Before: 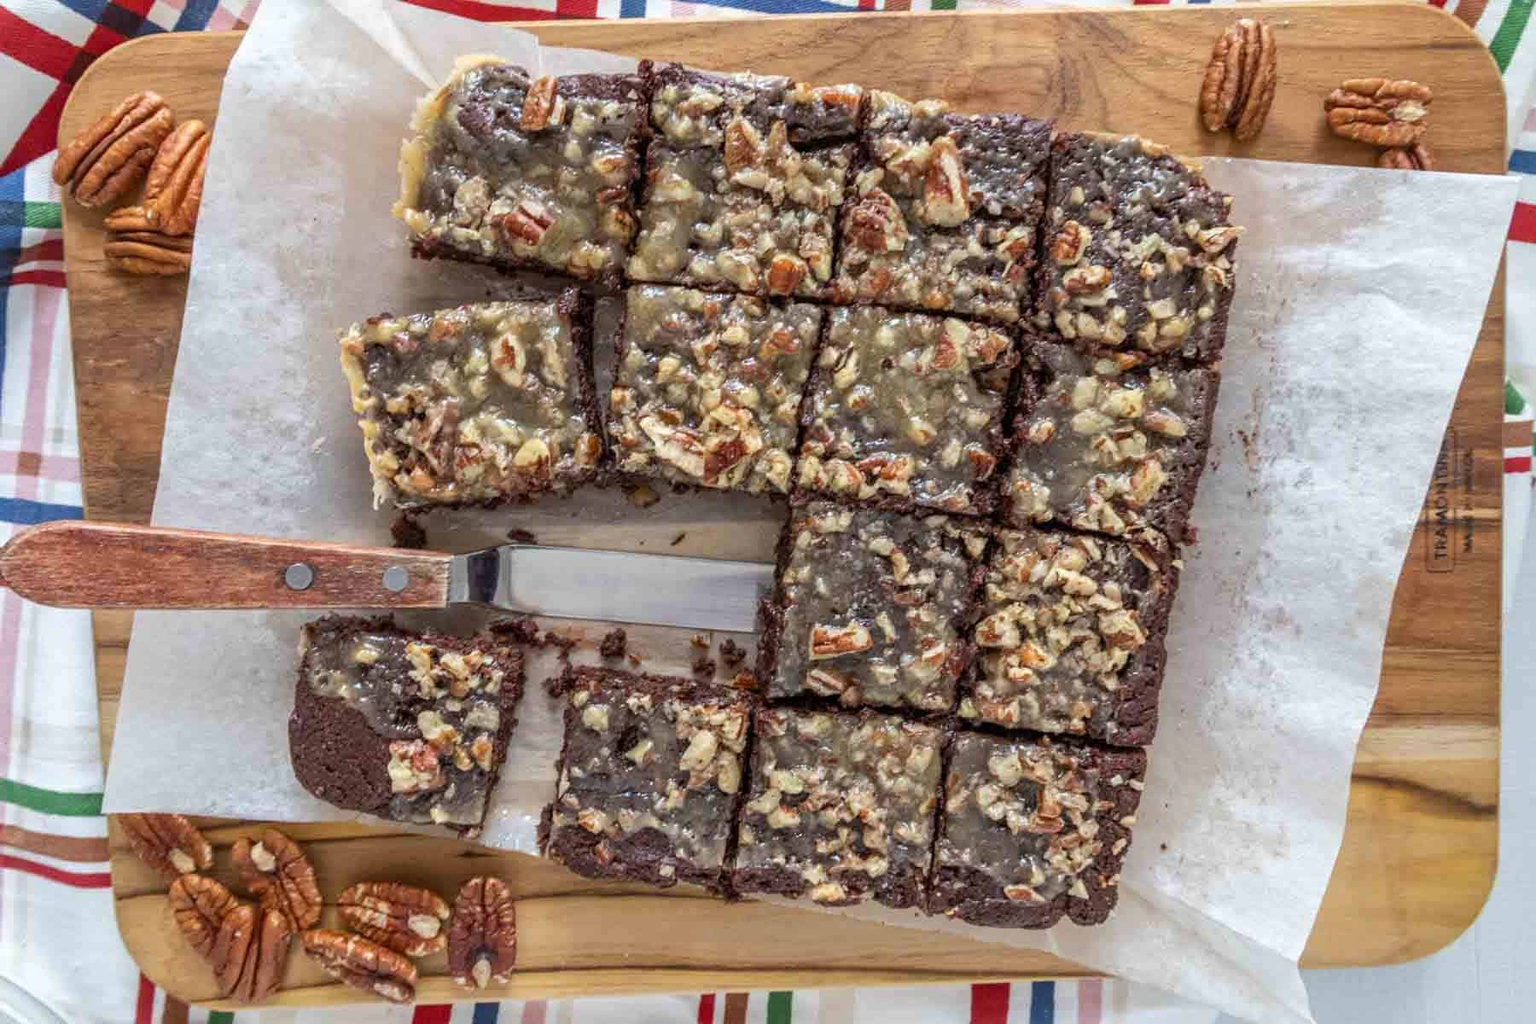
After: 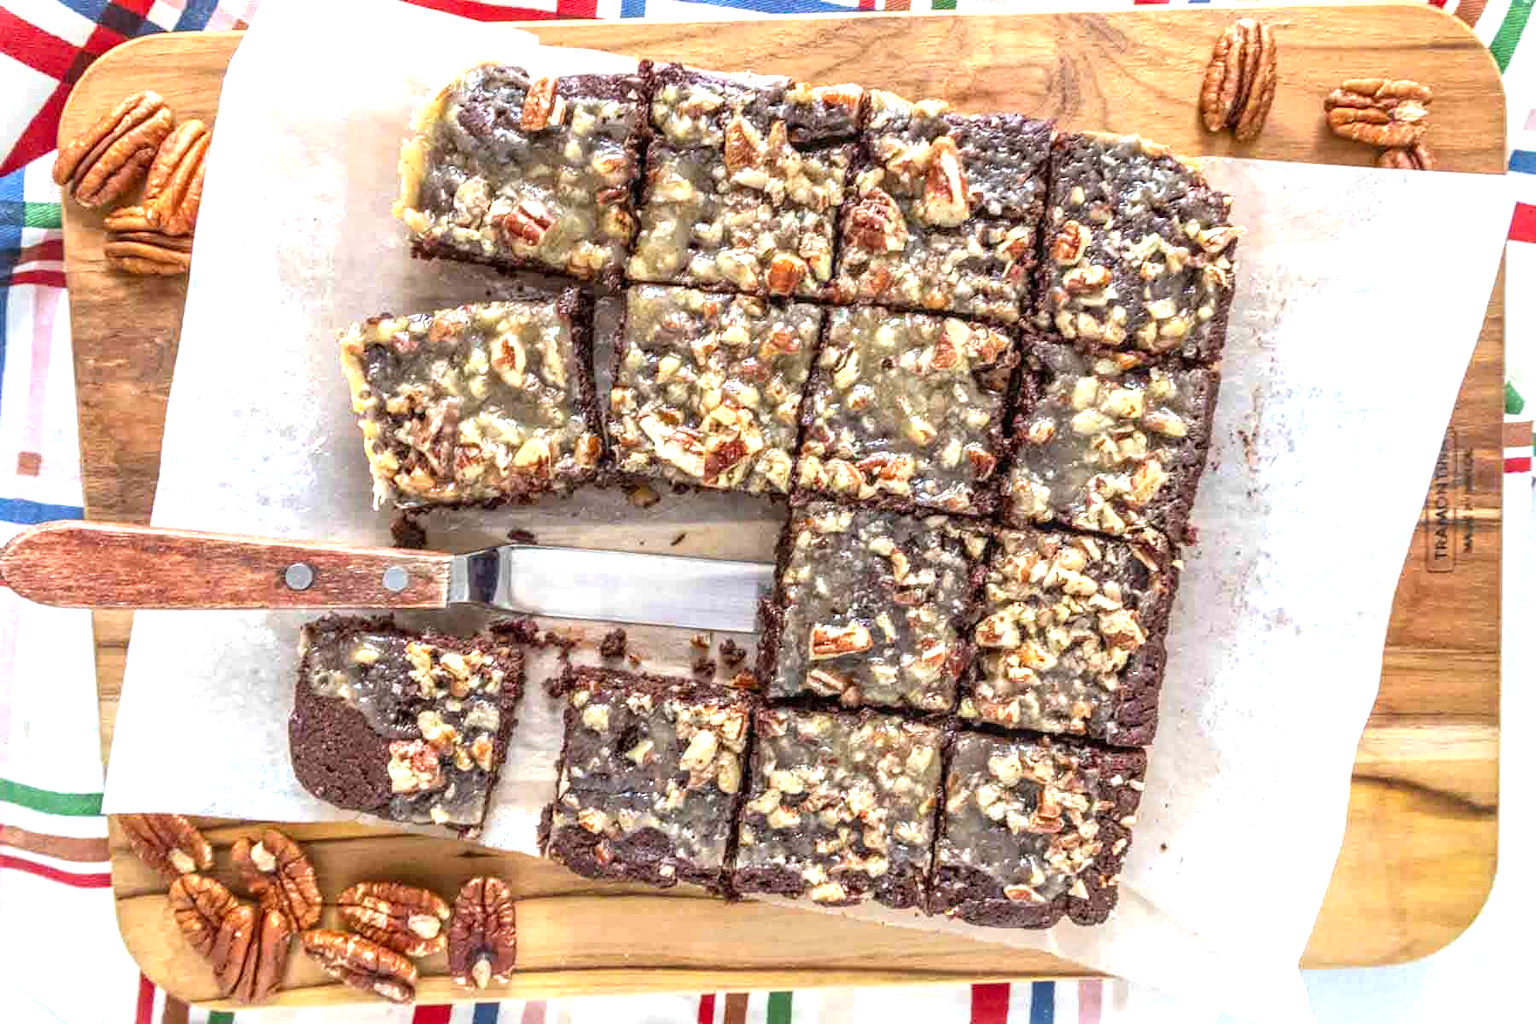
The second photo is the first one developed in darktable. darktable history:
local contrast: on, module defaults
exposure: exposure 1 EV, compensate highlight preservation false
contrast brightness saturation: contrast 0.044, saturation 0.072
